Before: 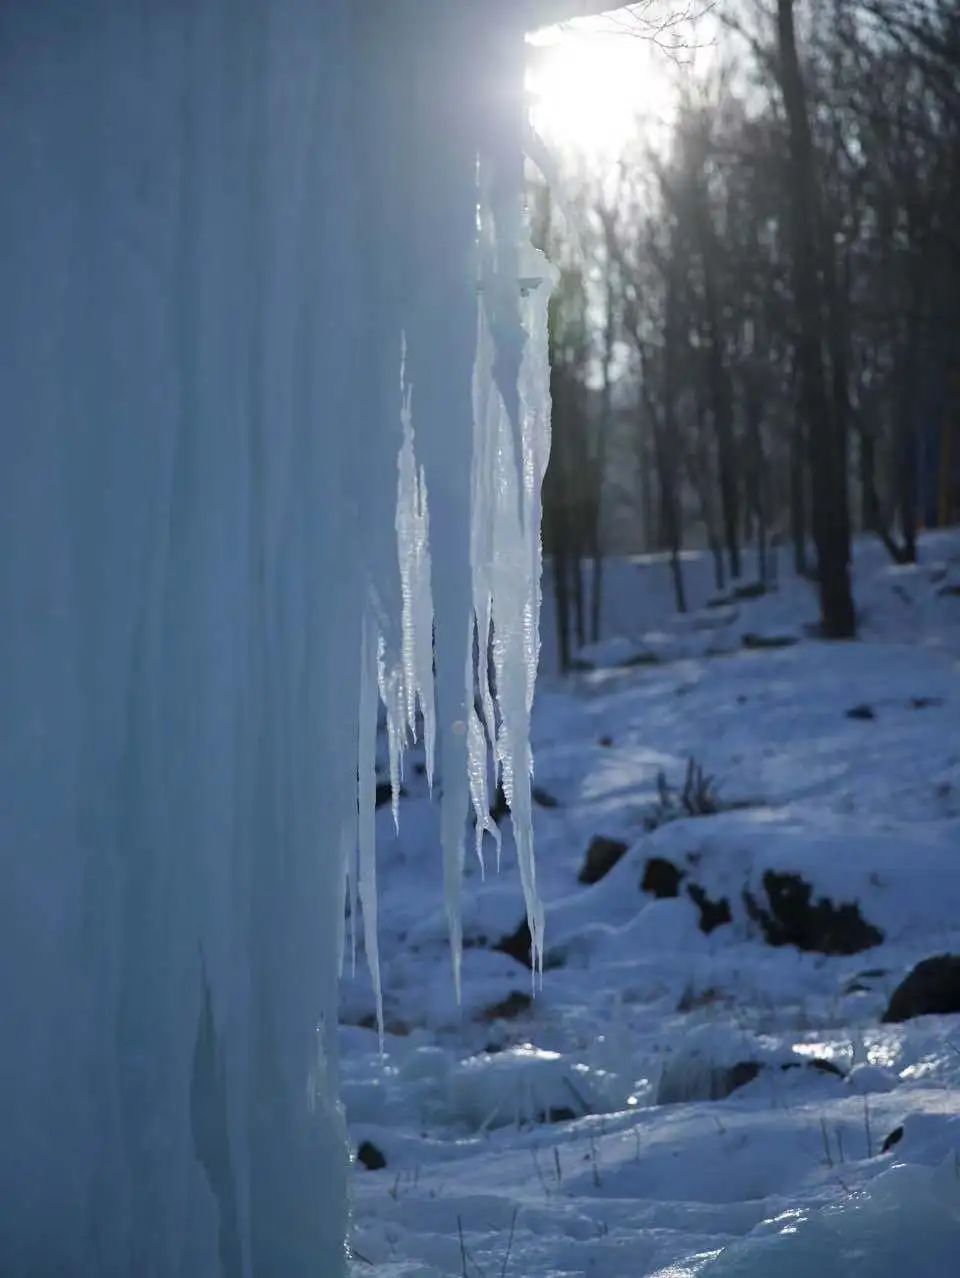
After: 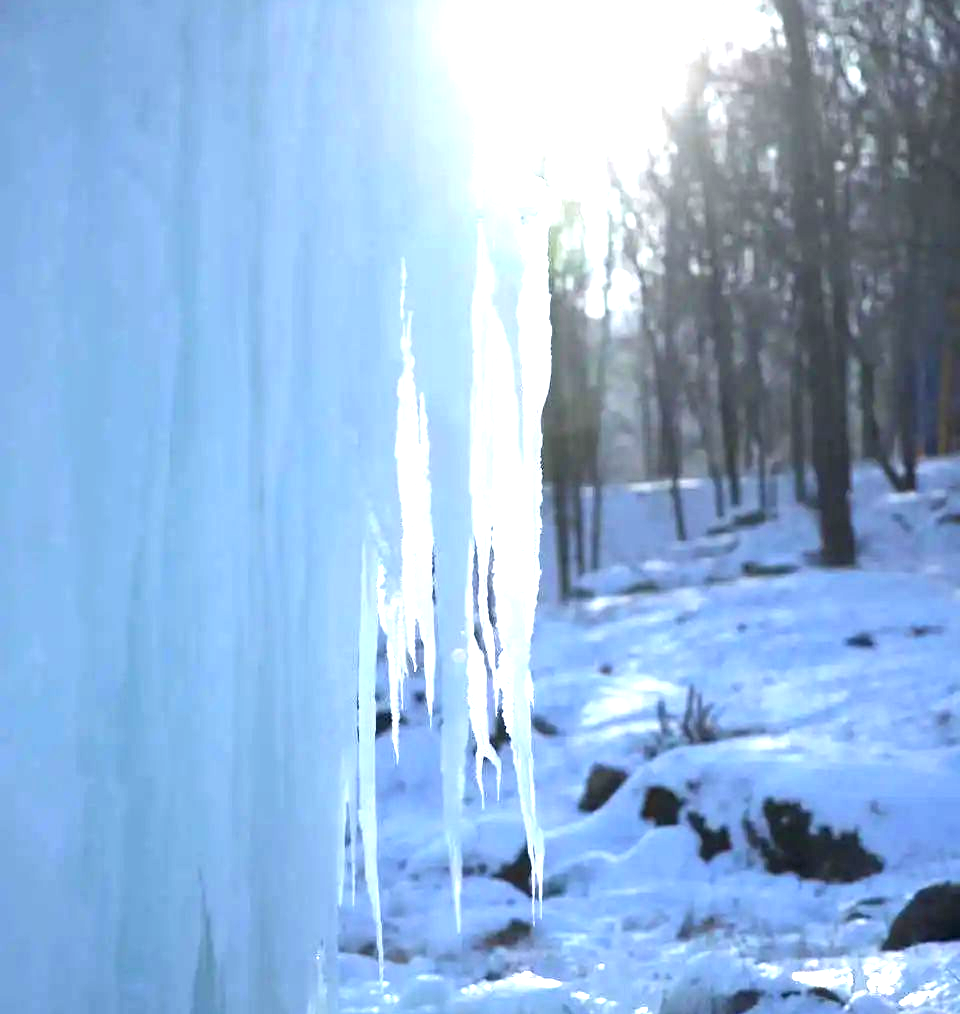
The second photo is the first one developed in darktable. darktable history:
exposure: exposure 2 EV, compensate highlight preservation false
crop and rotate: top 5.667%, bottom 14.937%
